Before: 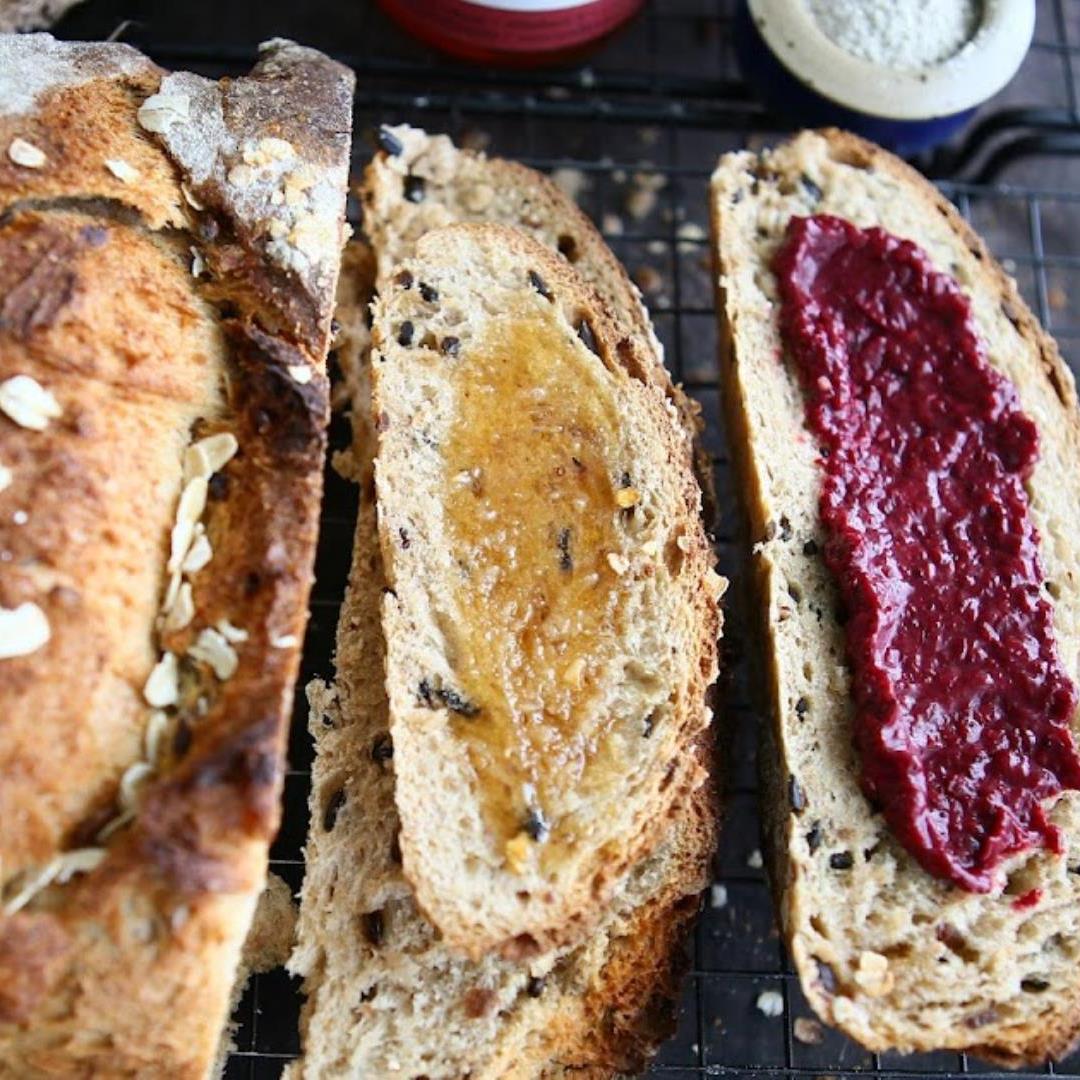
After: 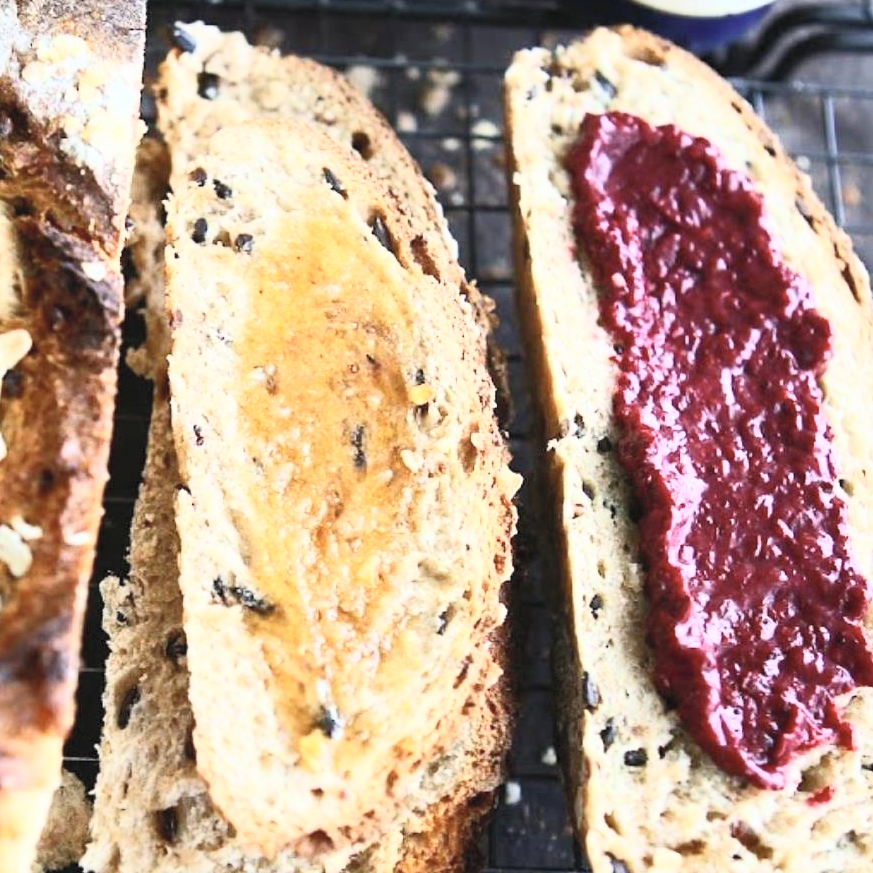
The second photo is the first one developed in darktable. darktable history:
contrast brightness saturation: contrast 0.39, brightness 0.53
crop: left 19.159%, top 9.58%, bottom 9.58%
